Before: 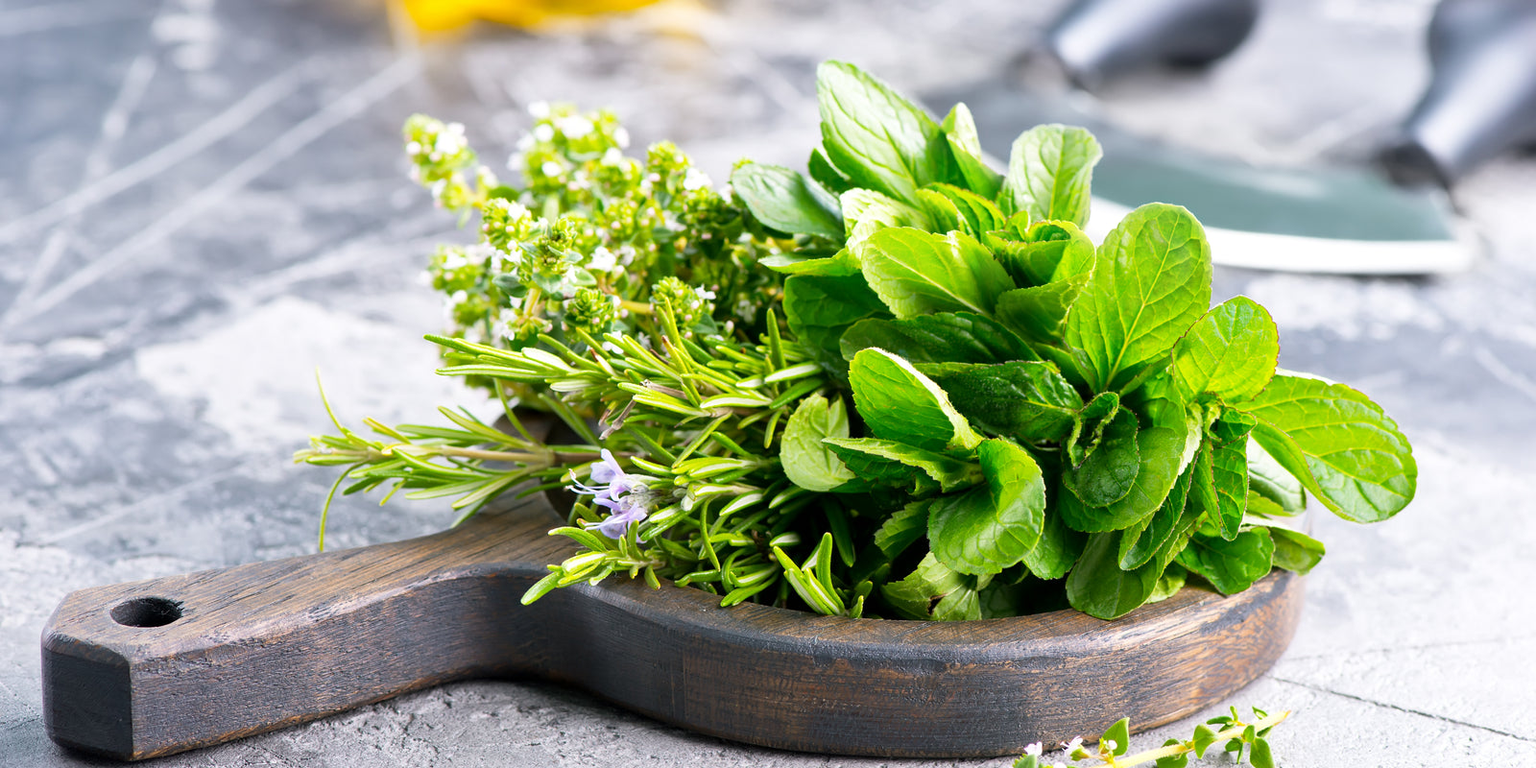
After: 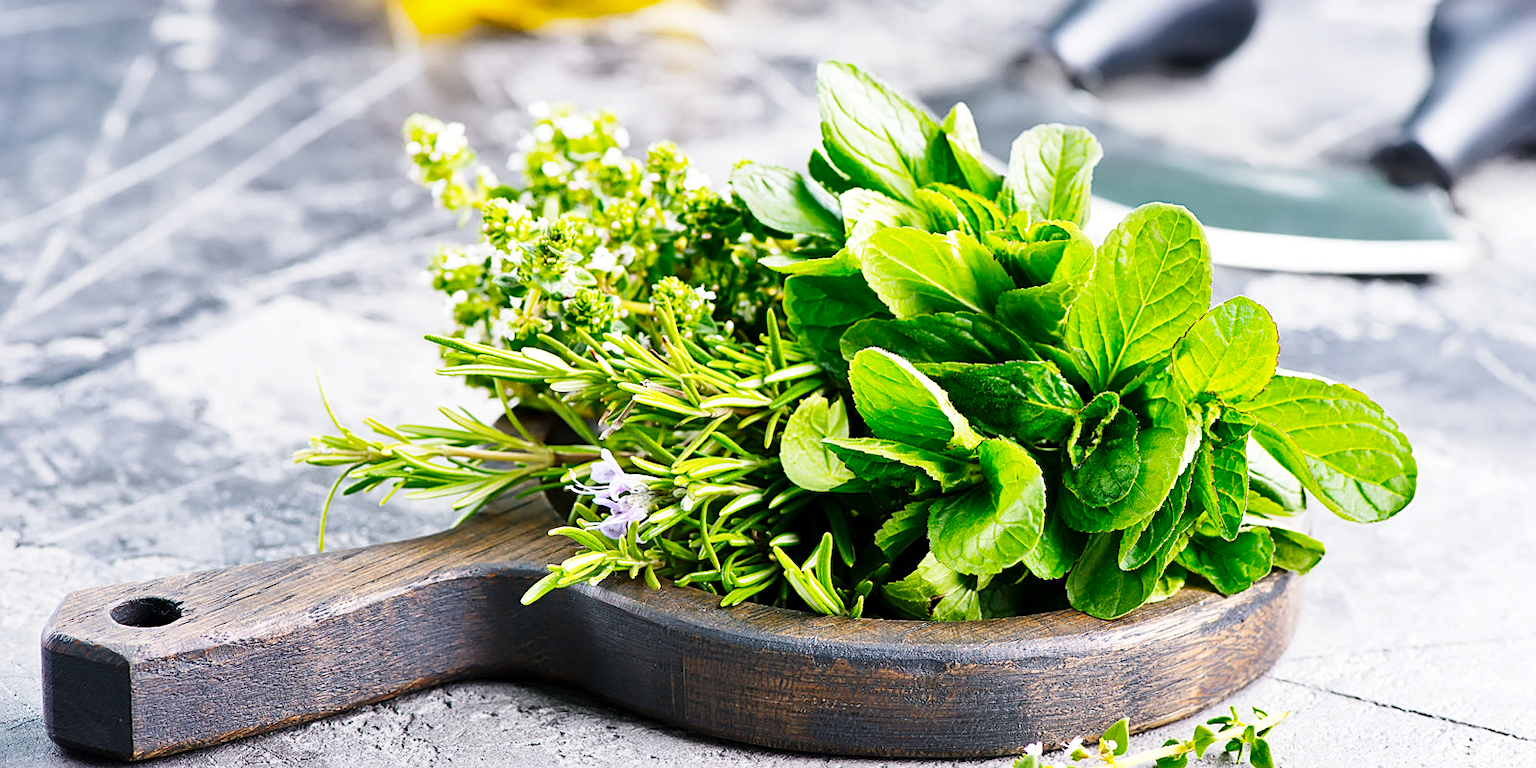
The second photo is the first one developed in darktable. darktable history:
base curve: curves: ch0 [(0, 0) (0.032, 0.025) (0.121, 0.166) (0.206, 0.329) (0.605, 0.79) (1, 1)], preserve colors none
sharpen: radius 1.971
shadows and highlights: shadows 60.45, soften with gaussian
